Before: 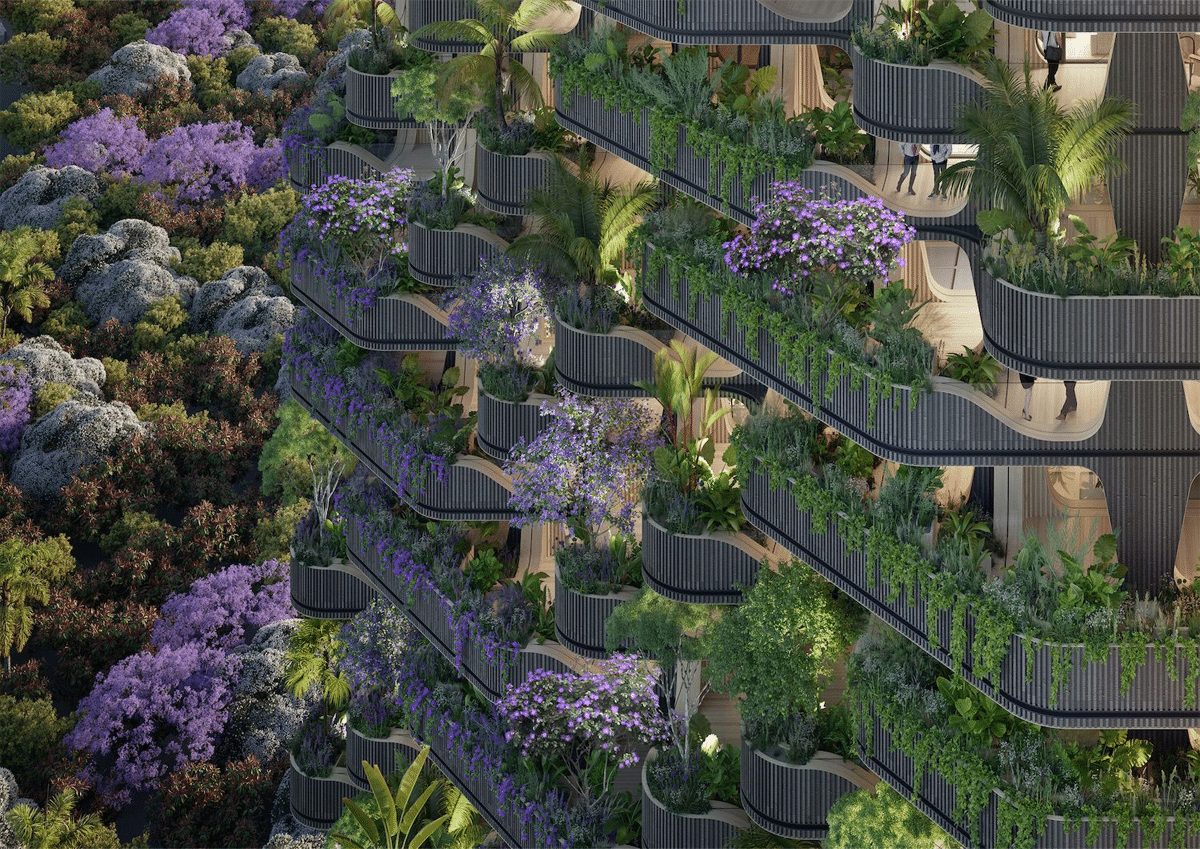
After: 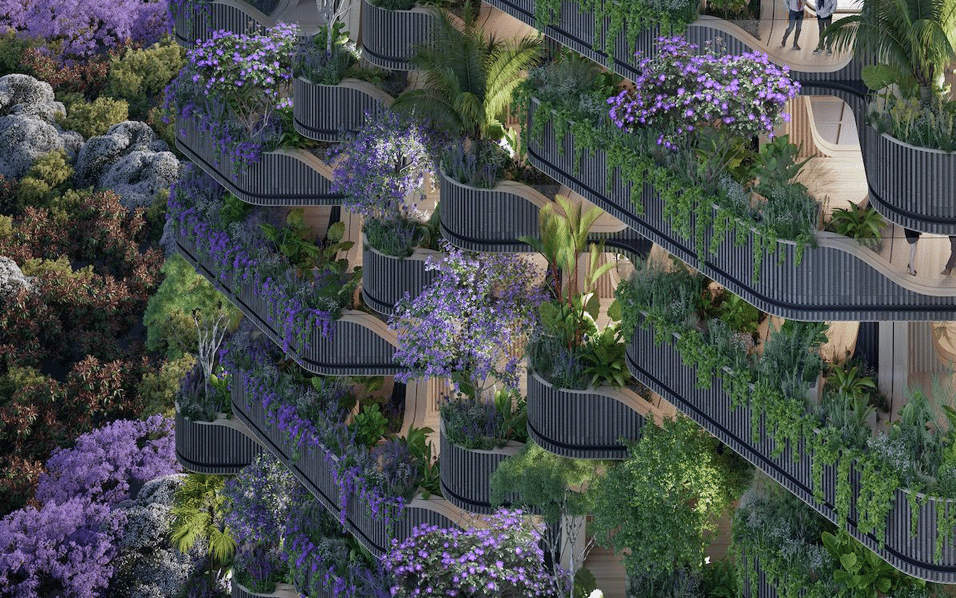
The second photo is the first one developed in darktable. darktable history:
crop: left 9.587%, top 17.143%, right 10.68%, bottom 12.321%
color calibration: illuminant as shot in camera, x 0.358, y 0.373, temperature 4628.91 K, gamut compression 1.73
contrast equalizer: octaves 7, y [[0.5 ×6], [0.5 ×6], [0.5, 0.5, 0.501, 0.545, 0.707, 0.863], [0 ×6], [0 ×6]]
